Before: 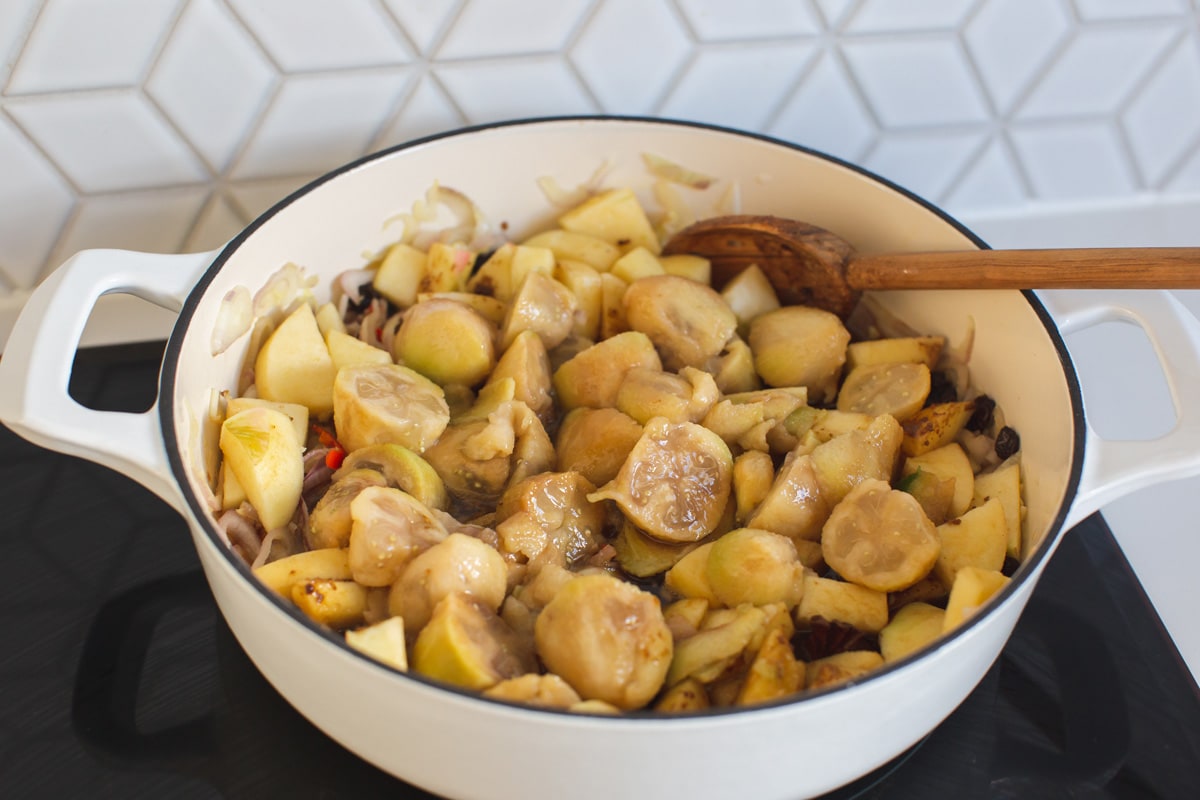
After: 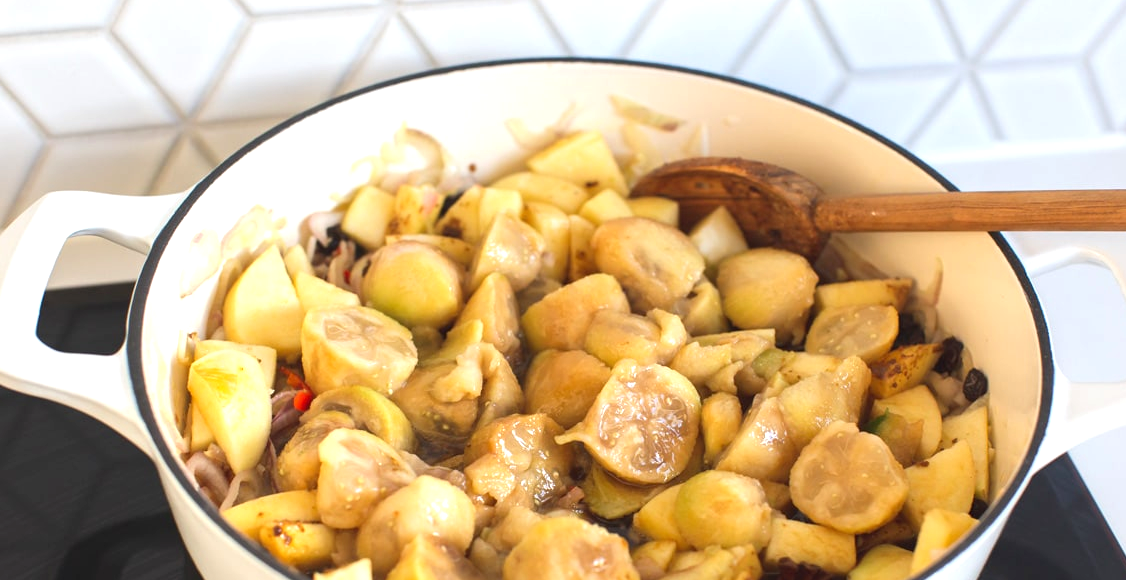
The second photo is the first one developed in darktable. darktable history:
crop: left 2.737%, top 7.287%, right 3.421%, bottom 20.179%
exposure: exposure 0.661 EV, compensate highlight preservation false
